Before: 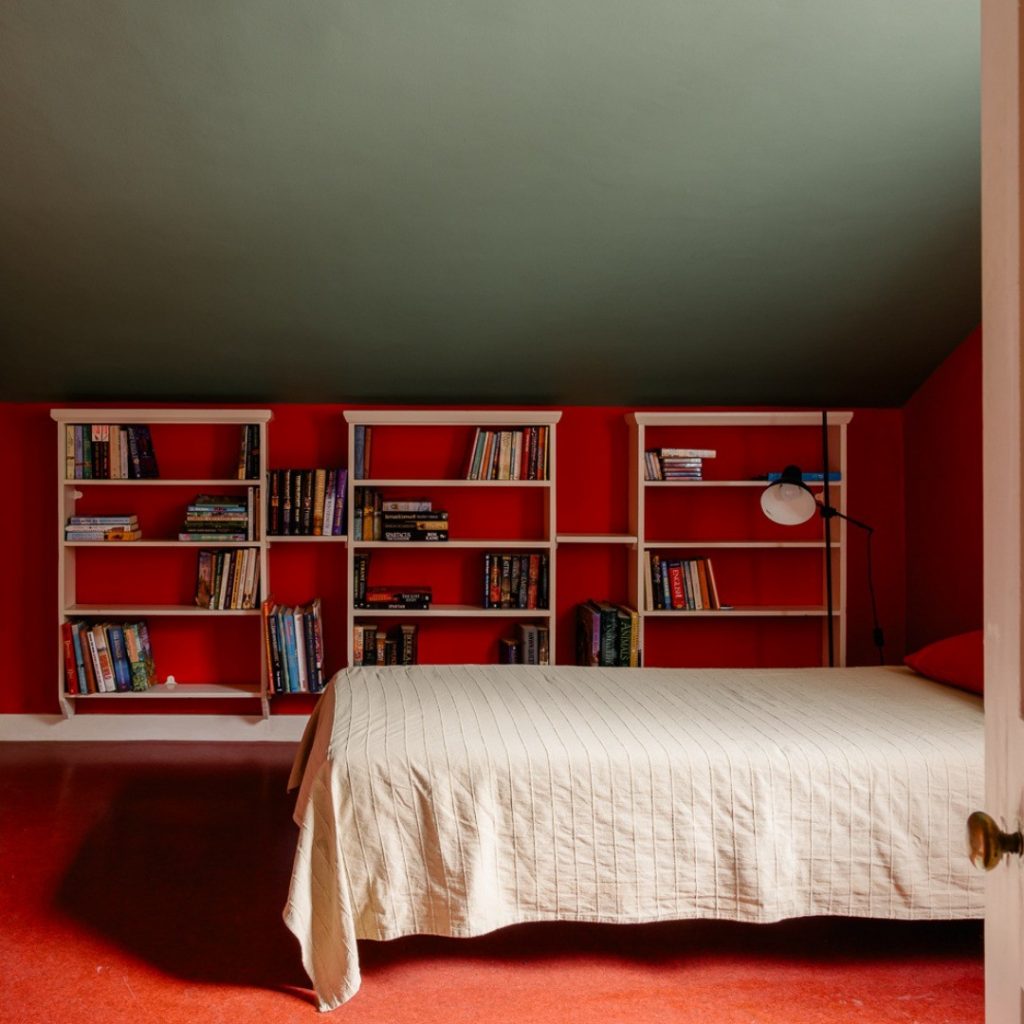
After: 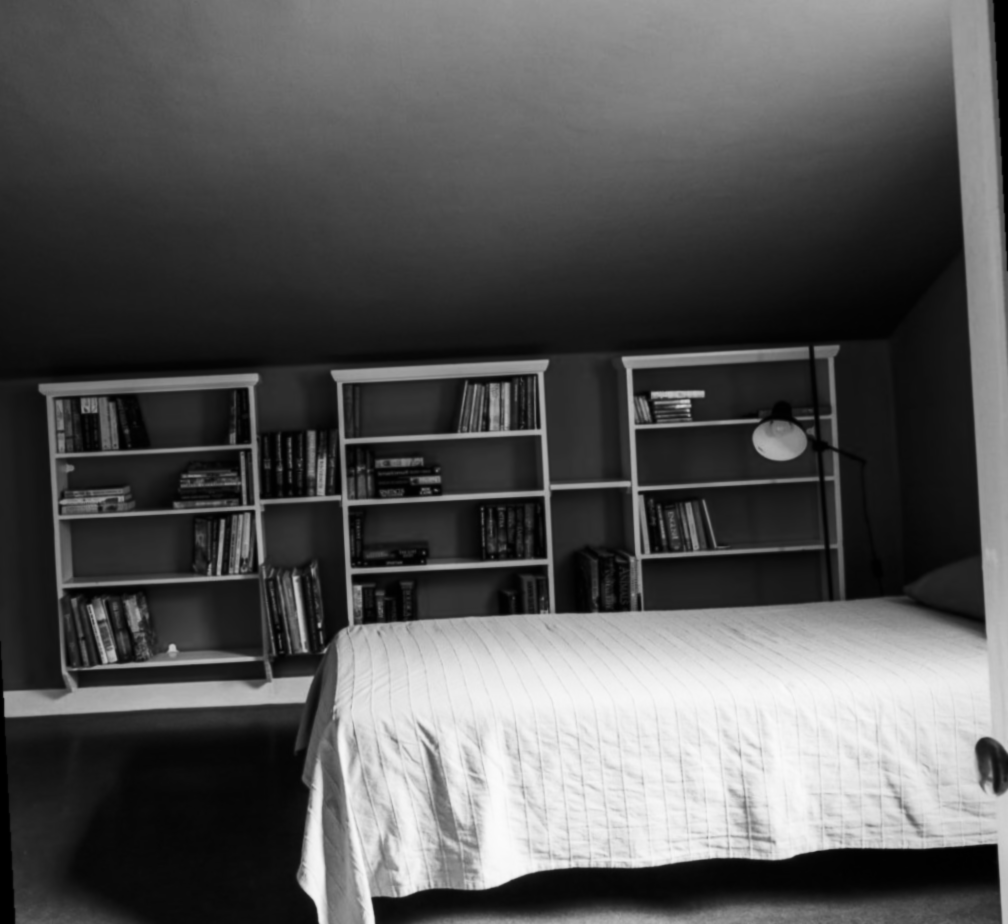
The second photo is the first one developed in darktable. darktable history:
rotate and perspective: rotation -3°, crop left 0.031, crop right 0.968, crop top 0.07, crop bottom 0.93
lowpass: radius 0.76, contrast 1.56, saturation 0, unbound 0
color zones: curves: ch0 [(0.25, 0.5) (0.347, 0.092) (0.75, 0.5)]; ch1 [(0.25, 0.5) (0.33, 0.51) (0.75, 0.5)]
